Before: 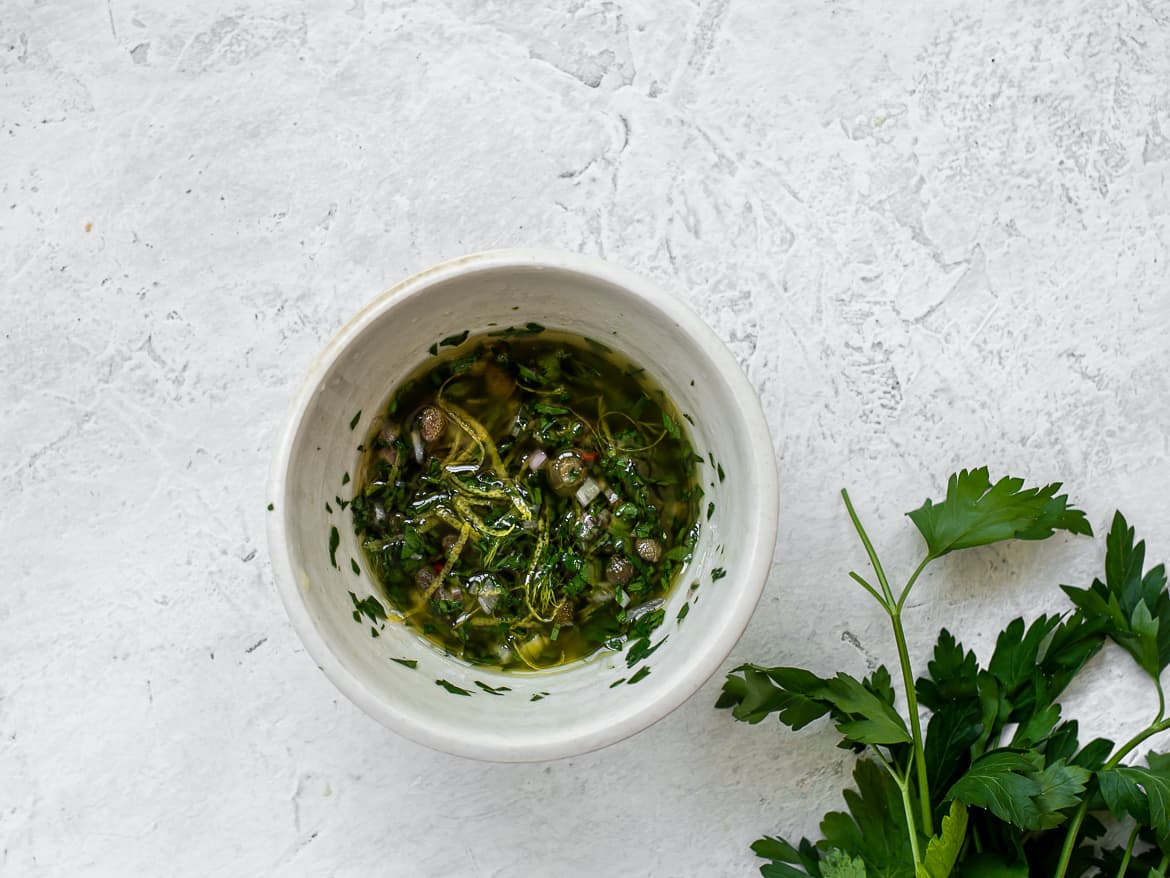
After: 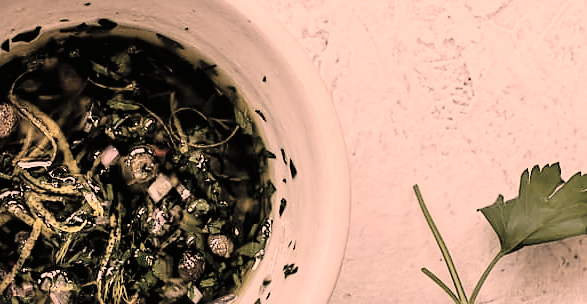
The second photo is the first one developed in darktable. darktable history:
contrast equalizer: octaves 7, y [[0.524 ×6], [0.512 ×6], [0.379 ×6], [0 ×6], [0 ×6]]
sharpen: radius 1.458, amount 0.398, threshold 1.271
tone equalizer: on, module defaults
contrast brightness saturation: brightness 0.18, saturation -0.5
crop: left 36.607%, top 34.735%, right 13.146%, bottom 30.611%
filmic rgb: black relative exposure -5 EV, hardness 2.88, contrast 1.4
color correction: highlights a* 21.16, highlights b* 19.61
